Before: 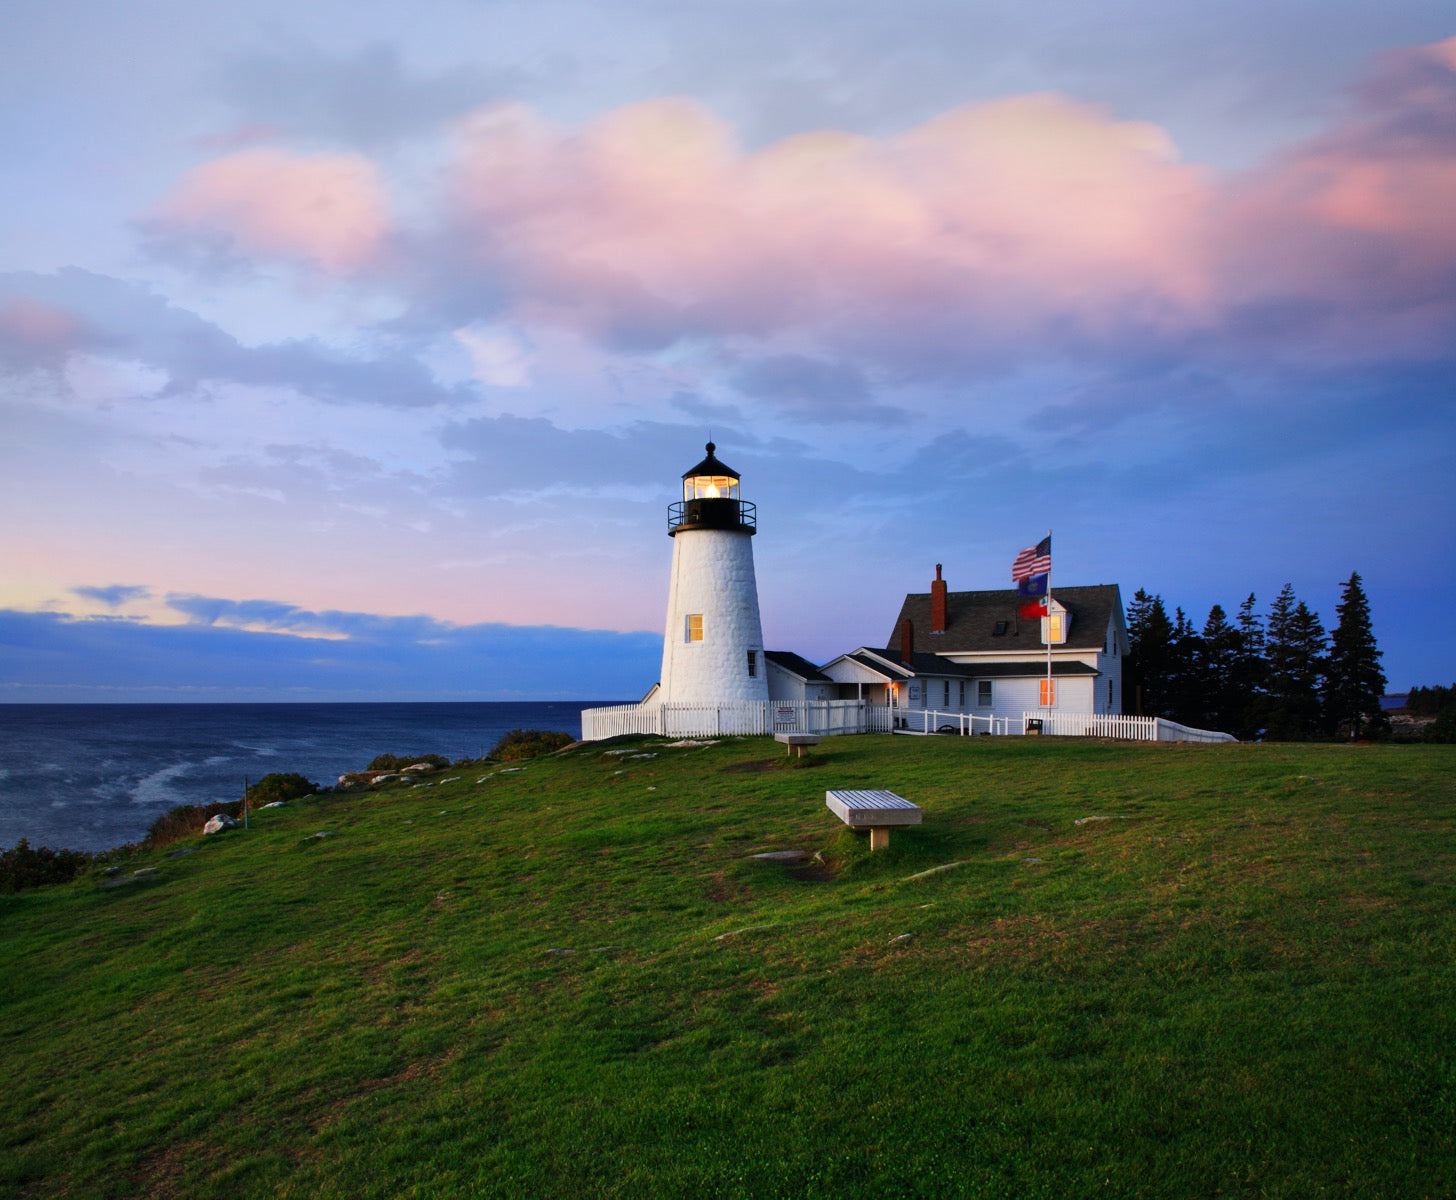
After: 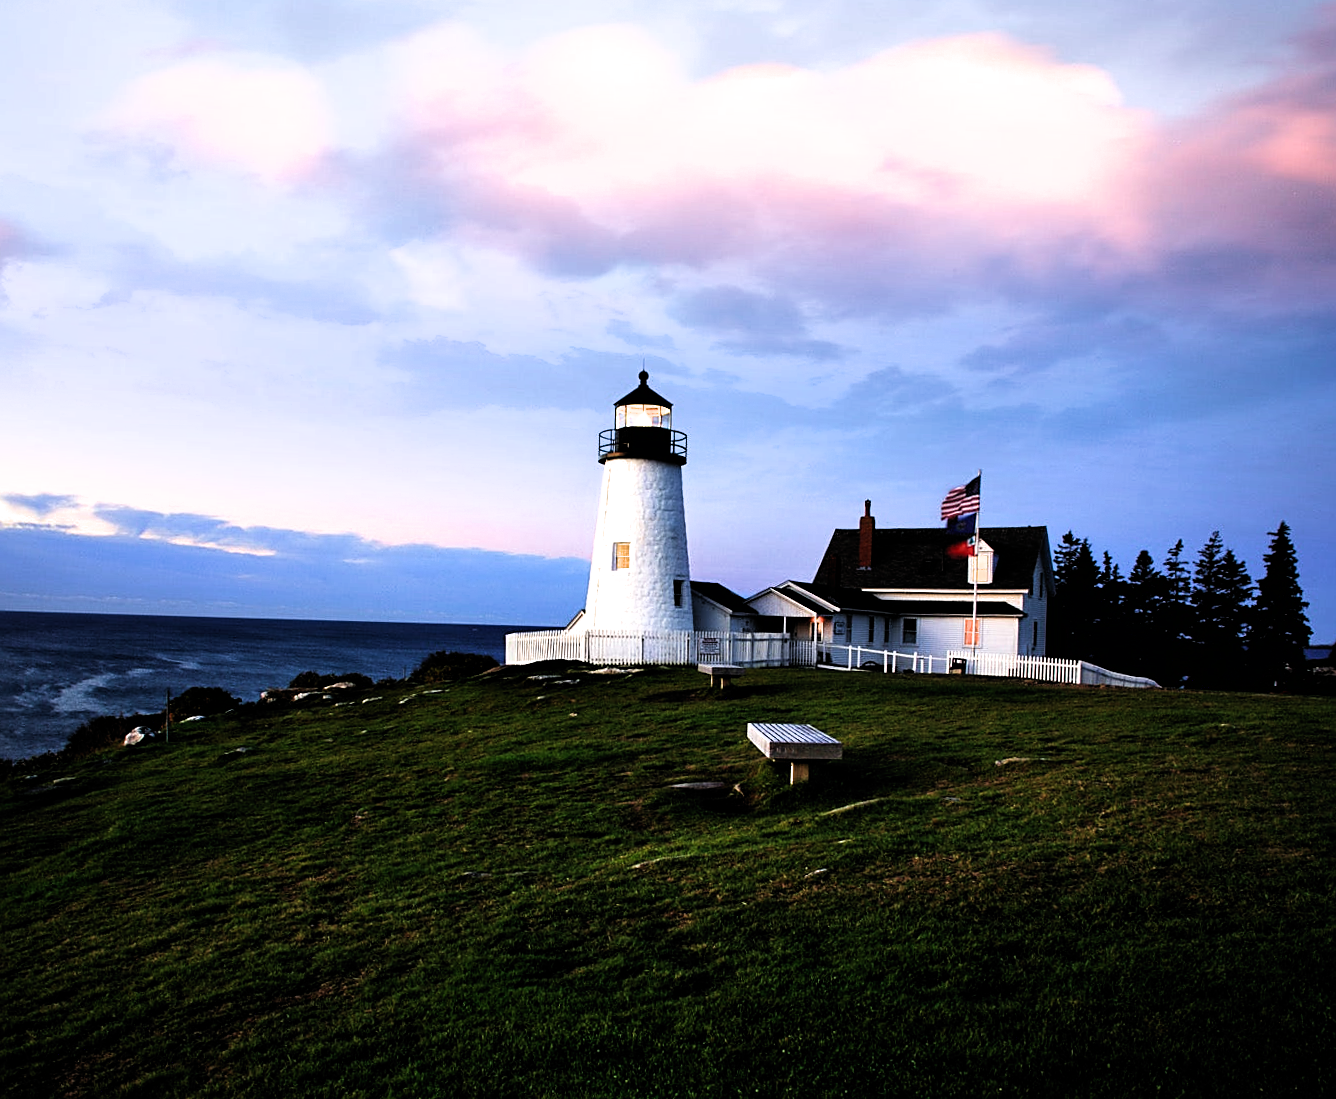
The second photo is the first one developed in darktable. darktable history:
crop and rotate: angle -1.91°, left 3.151%, top 4.17%, right 1.422%, bottom 0.583%
filmic rgb: black relative exposure -8.24 EV, white relative exposure 2.23 EV, hardness 7.09, latitude 84.88%, contrast 1.696, highlights saturation mix -4.37%, shadows ↔ highlights balance -2.91%, color science v6 (2022)
velvia: on, module defaults
sharpen: on, module defaults
